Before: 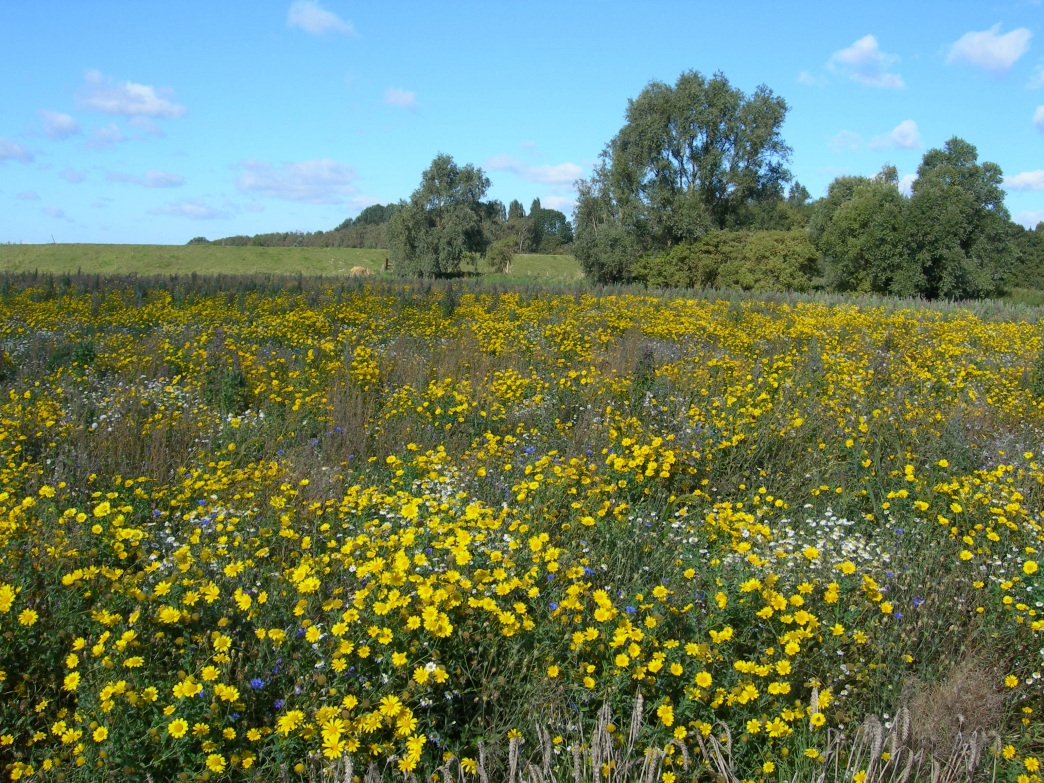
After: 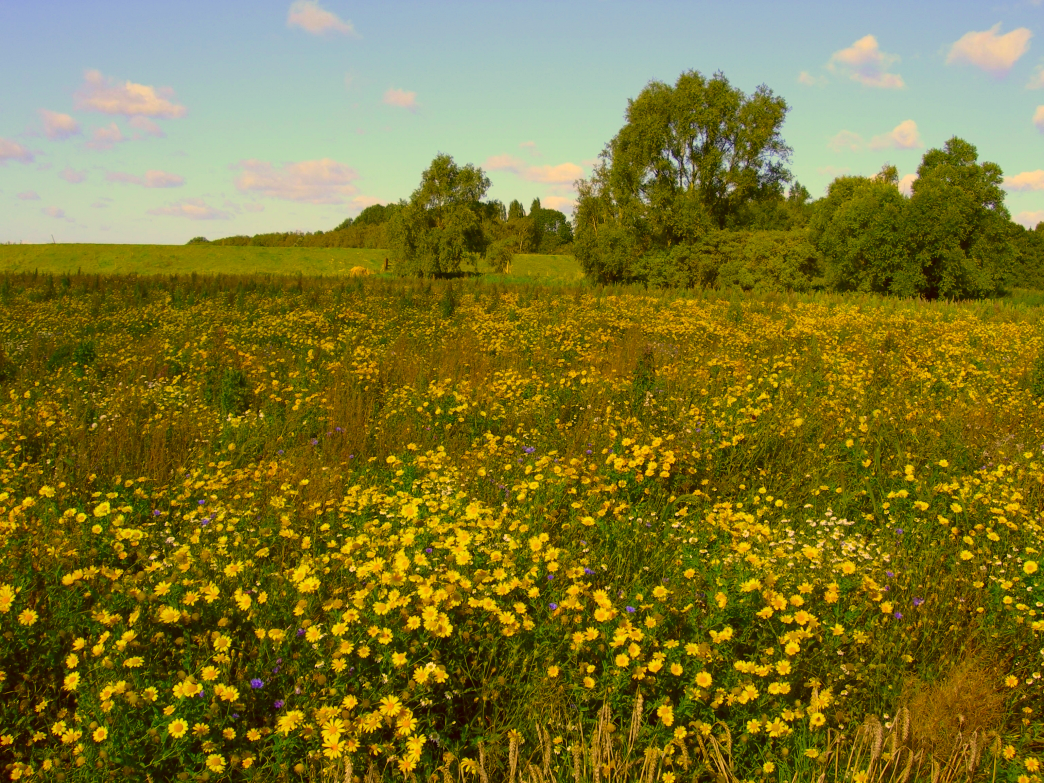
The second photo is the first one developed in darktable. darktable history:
exposure: exposure -0.153 EV, compensate highlight preservation false
color correction: highlights a* 10.44, highlights b* 30.04, shadows a* 2.73, shadows b* 17.51, saturation 1.72
